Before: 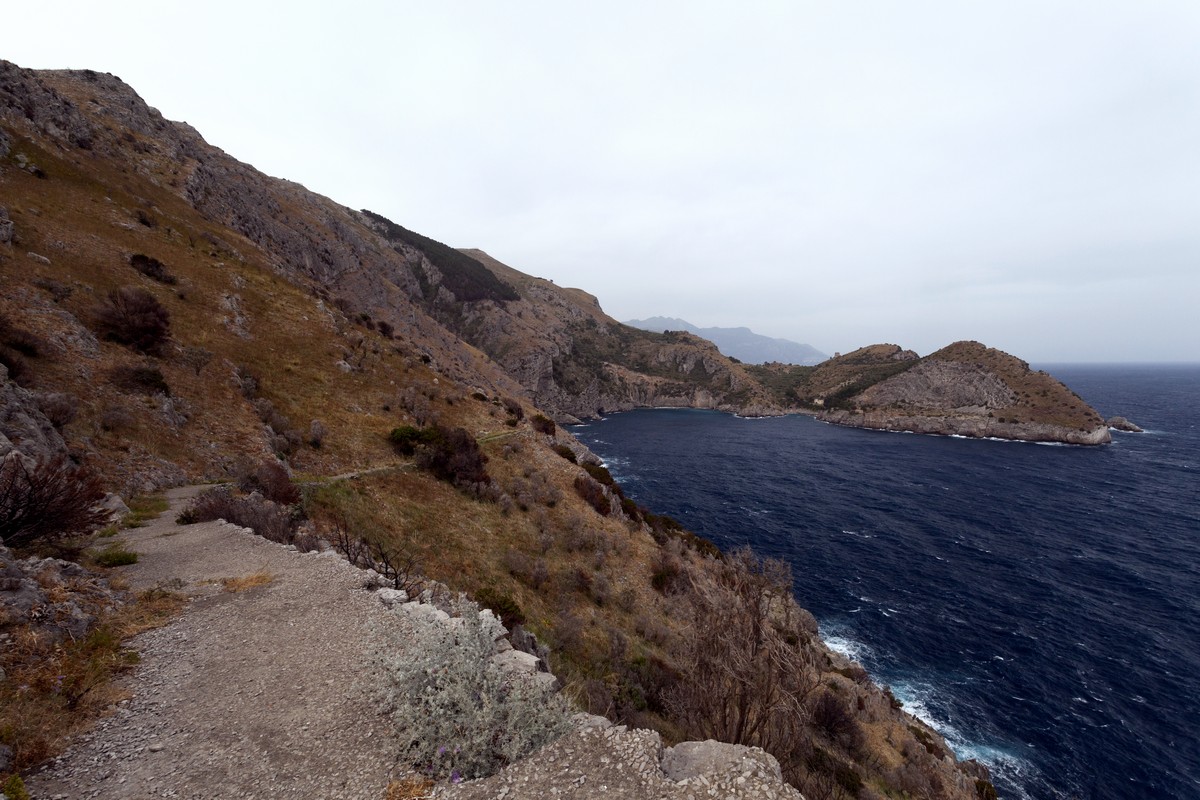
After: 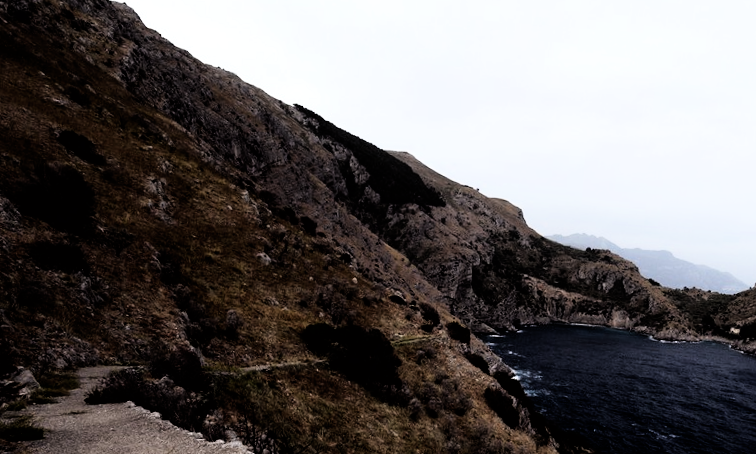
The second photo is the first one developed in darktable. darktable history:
crop and rotate: angle -4.43°, left 2.069%, top 6.682%, right 27.742%, bottom 30.136%
filmic rgb: black relative exposure -3.76 EV, white relative exposure 2.4 EV, dynamic range scaling -49.28%, hardness 3.45, latitude 30.08%, contrast 1.806
